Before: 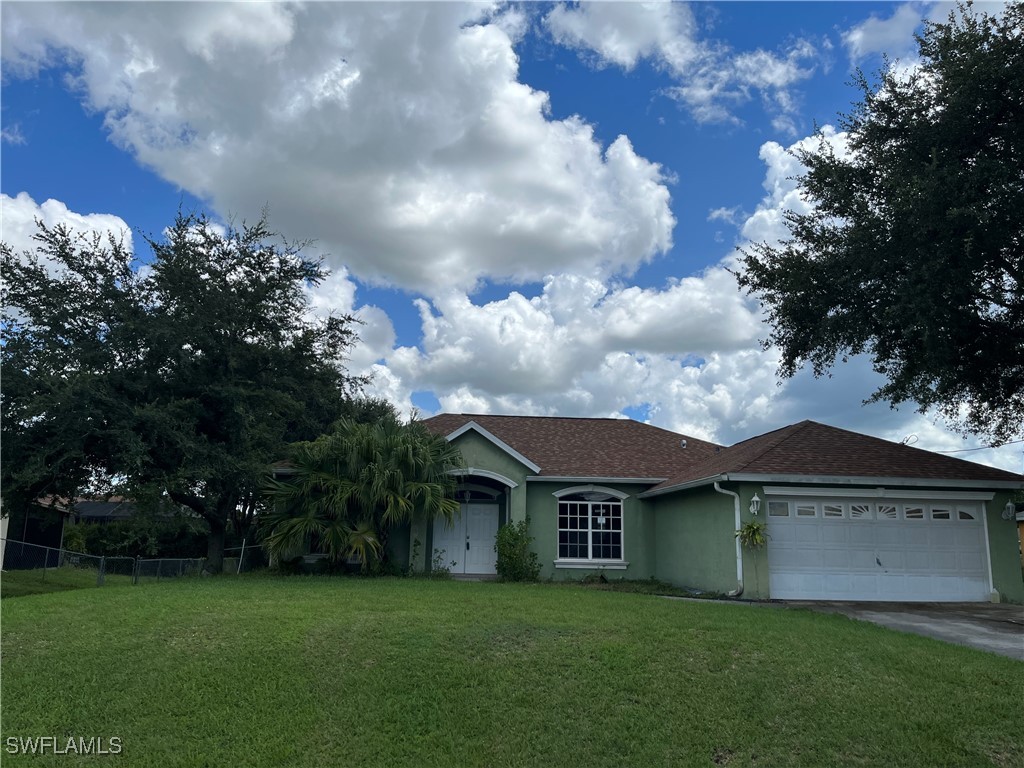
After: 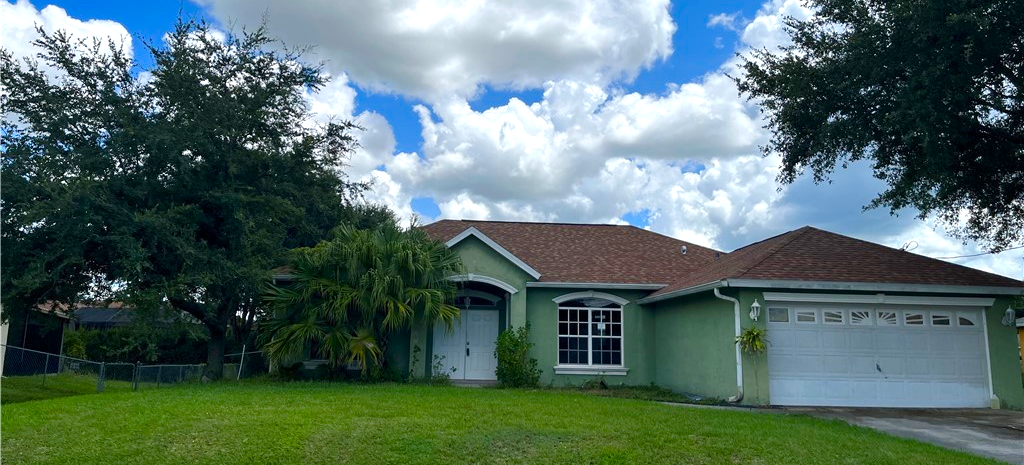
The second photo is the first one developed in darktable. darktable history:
color balance rgb: power › hue 173.24°, perceptual saturation grading › global saturation 20%, perceptual saturation grading › highlights -24.965%, perceptual saturation grading › shadows 50.587%, perceptual brilliance grading › global brilliance 9.357%, perceptual brilliance grading › shadows 15.43%, global vibrance 10.044%
crop and rotate: top 25.267%, bottom 14.057%
